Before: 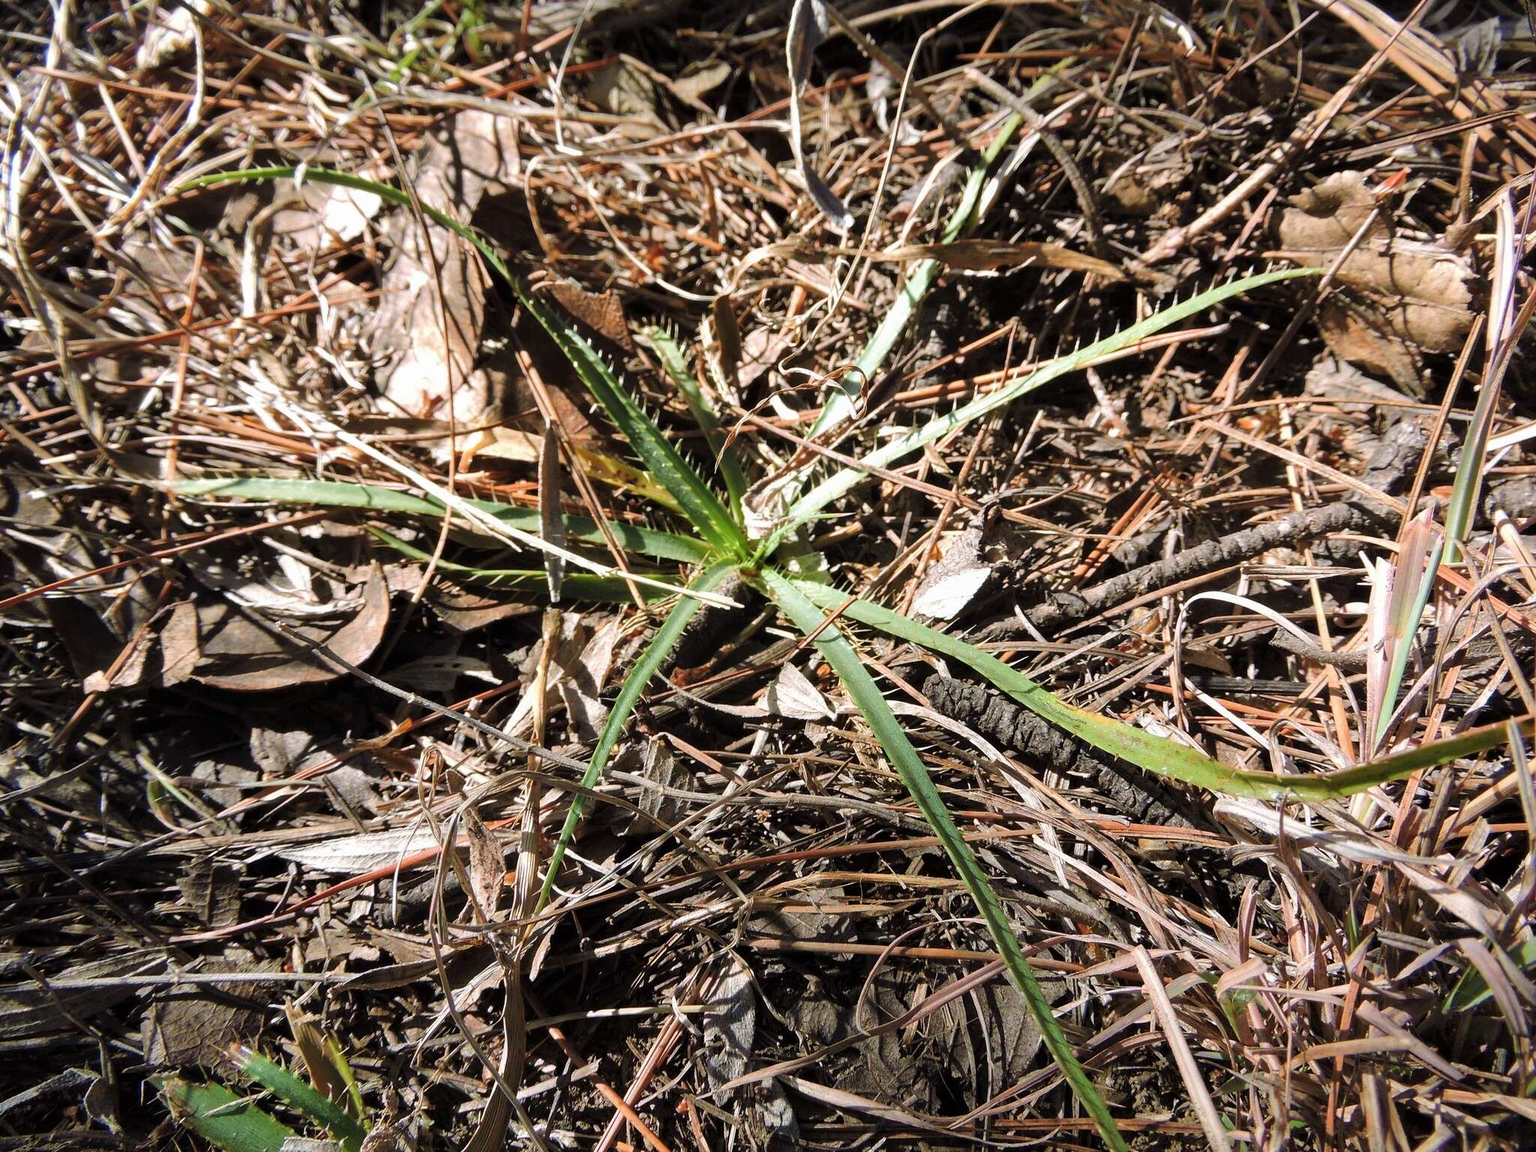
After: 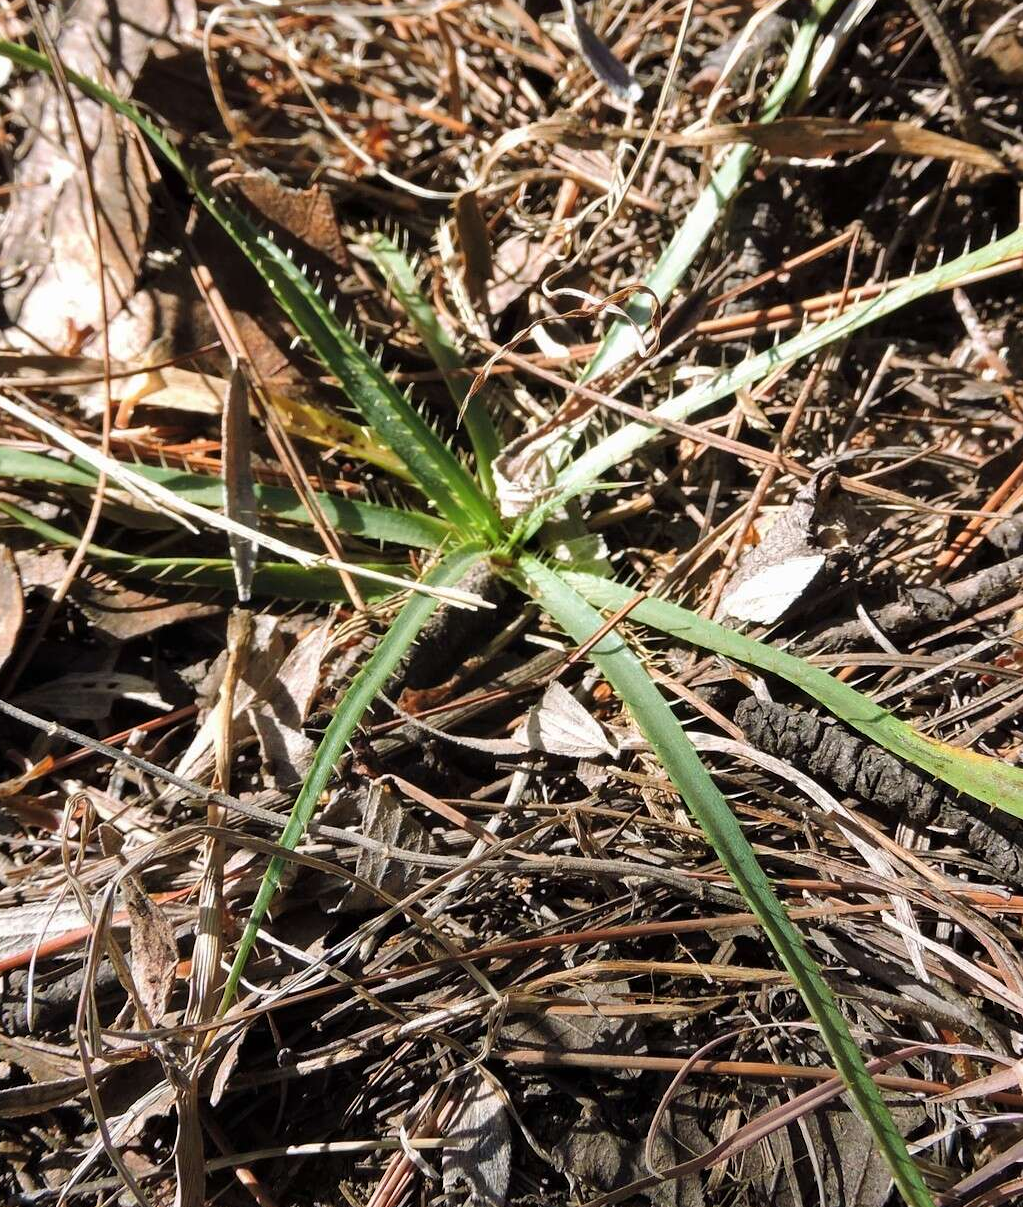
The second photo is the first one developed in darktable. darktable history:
crop and rotate: angle 0.014°, left 24.221%, top 13.188%, right 25.767%, bottom 8.17%
